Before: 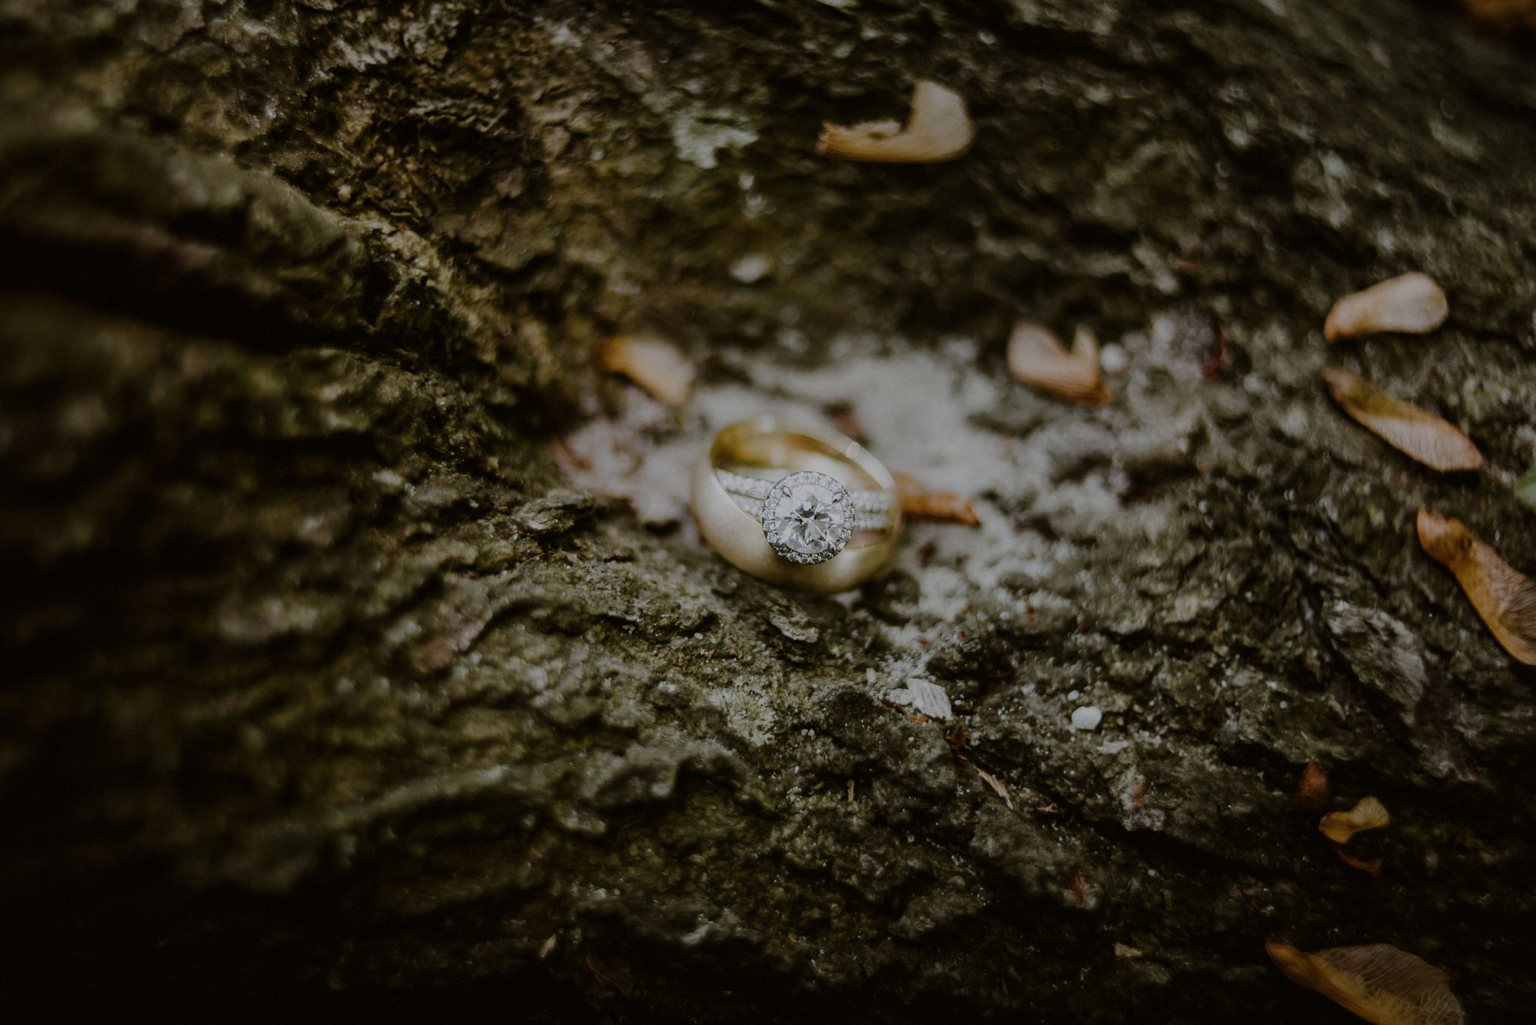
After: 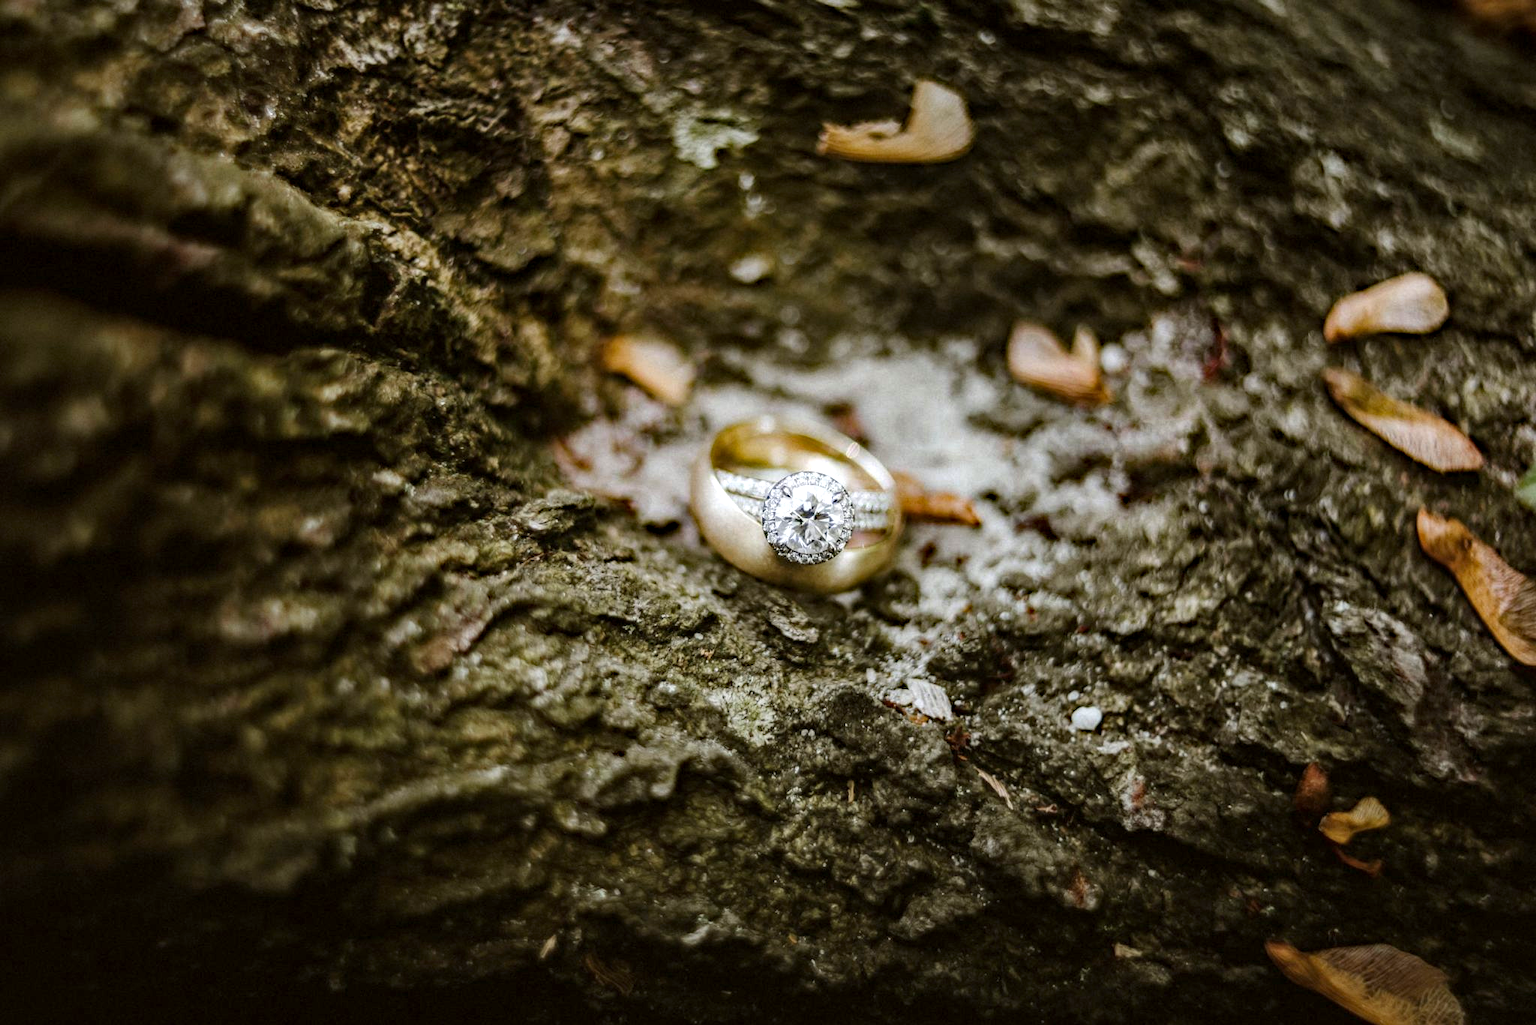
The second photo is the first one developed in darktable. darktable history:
local contrast: on, module defaults
tone equalizer: mask exposure compensation -0.5 EV
haze removal: strength 0.278, distance 0.251, compatibility mode true, adaptive false
exposure: black level correction 0, exposure 1 EV, compensate exposure bias true, compensate highlight preservation false
